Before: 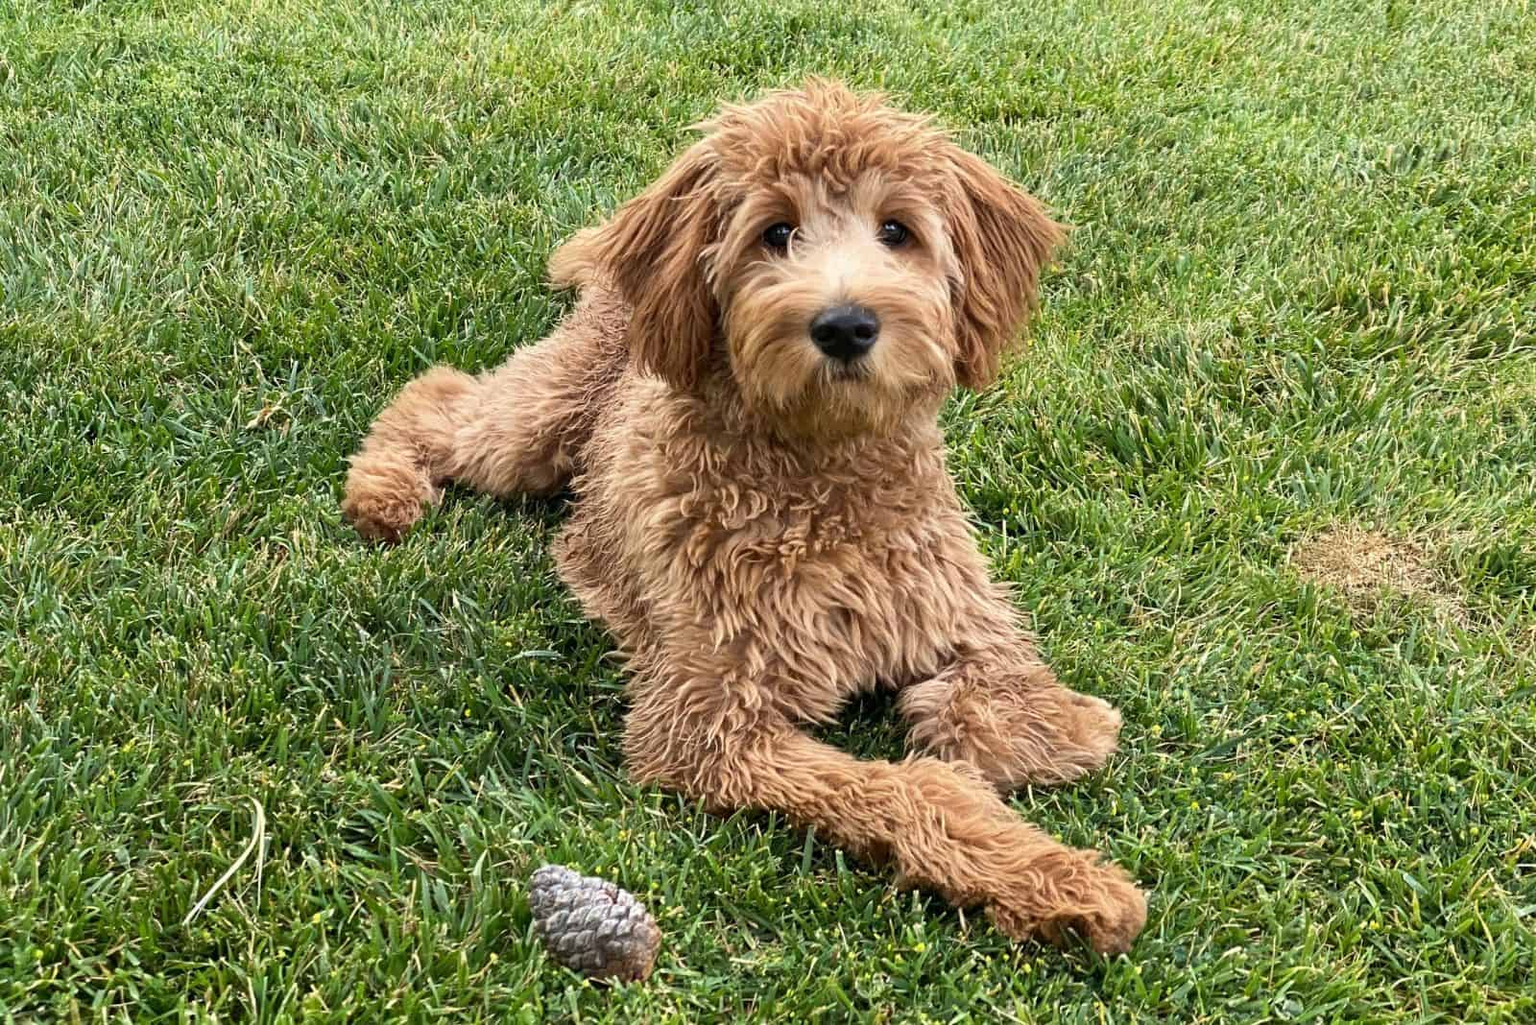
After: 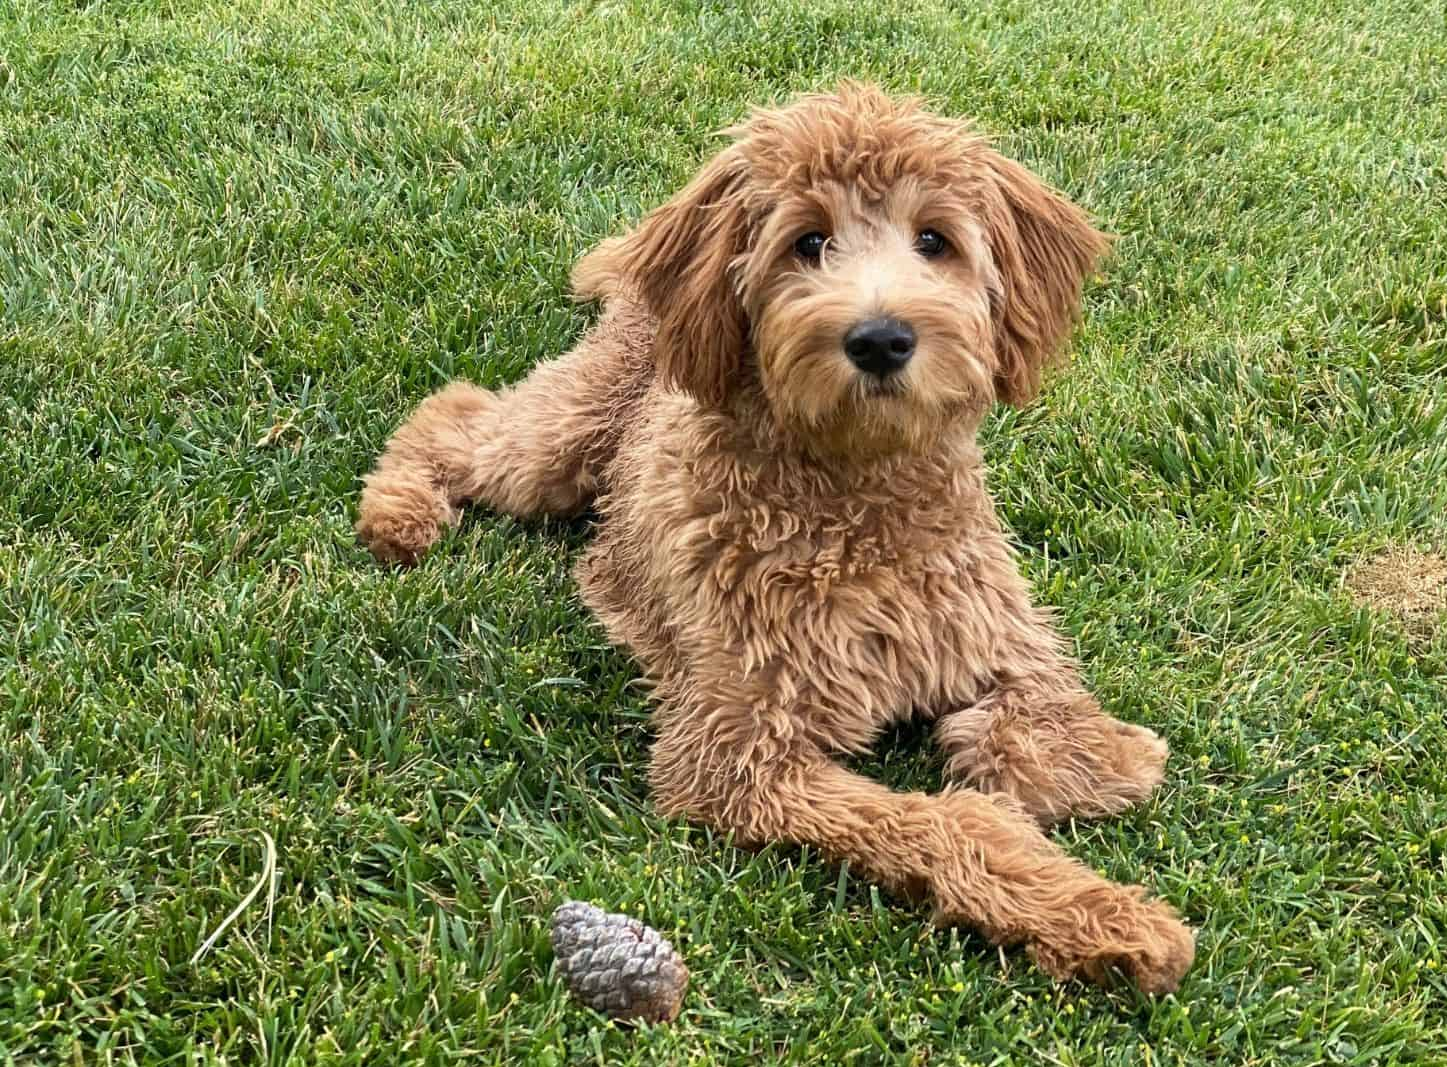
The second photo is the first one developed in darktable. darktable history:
crop: right 9.511%, bottom 0.033%
